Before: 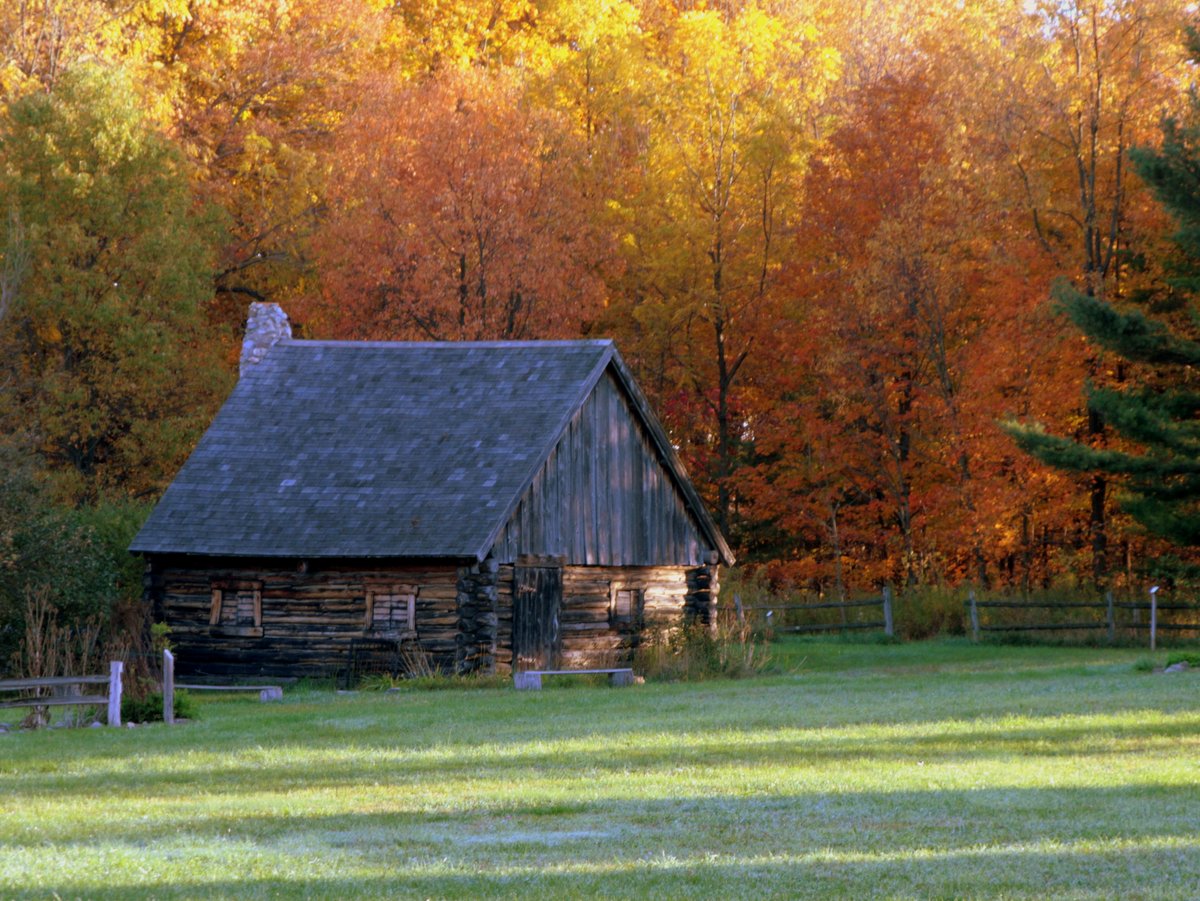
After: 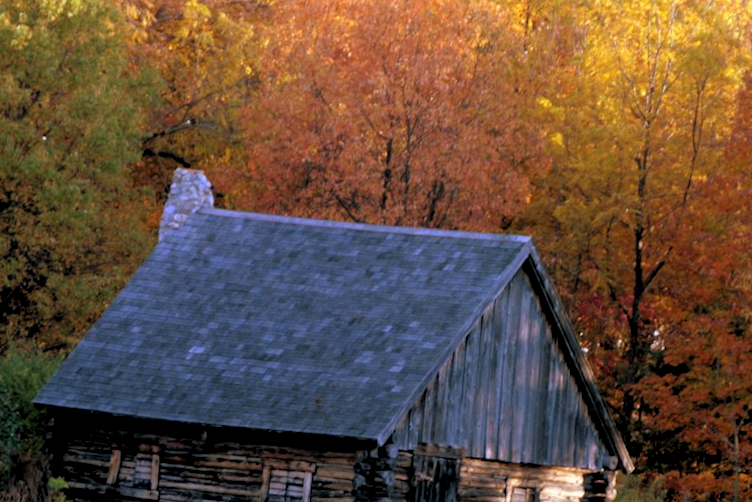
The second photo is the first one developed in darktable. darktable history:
crop and rotate: angle -4.99°, left 2.122%, top 6.945%, right 27.566%, bottom 30.519%
rgb levels: levels [[0.01, 0.419, 0.839], [0, 0.5, 1], [0, 0.5, 1]]
rotate and perspective: rotation 0.192°, lens shift (horizontal) -0.015, crop left 0.005, crop right 0.996, crop top 0.006, crop bottom 0.99
